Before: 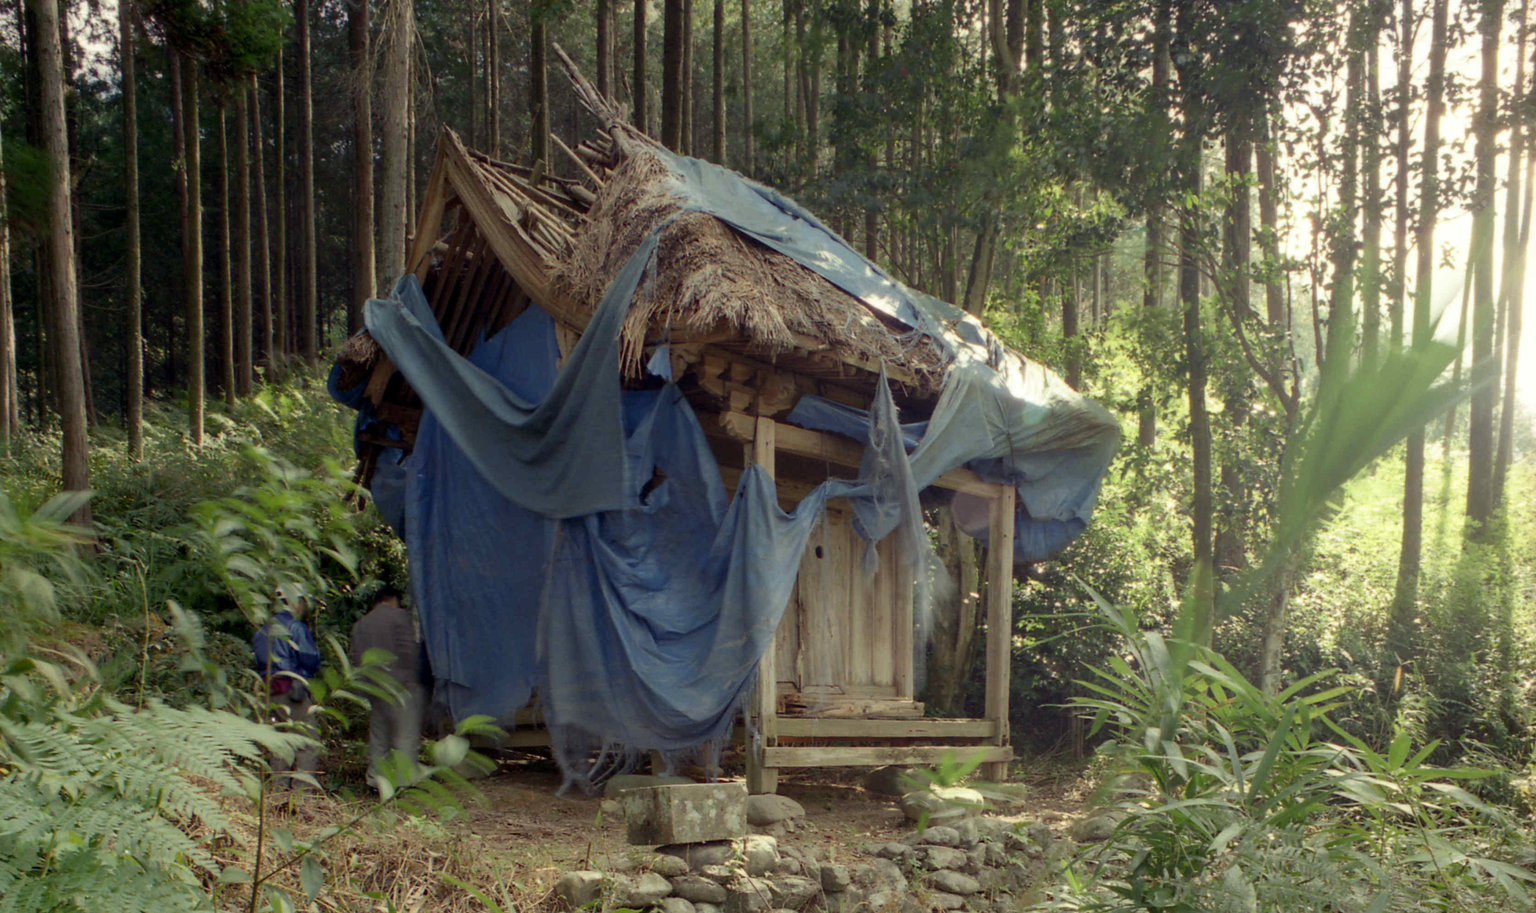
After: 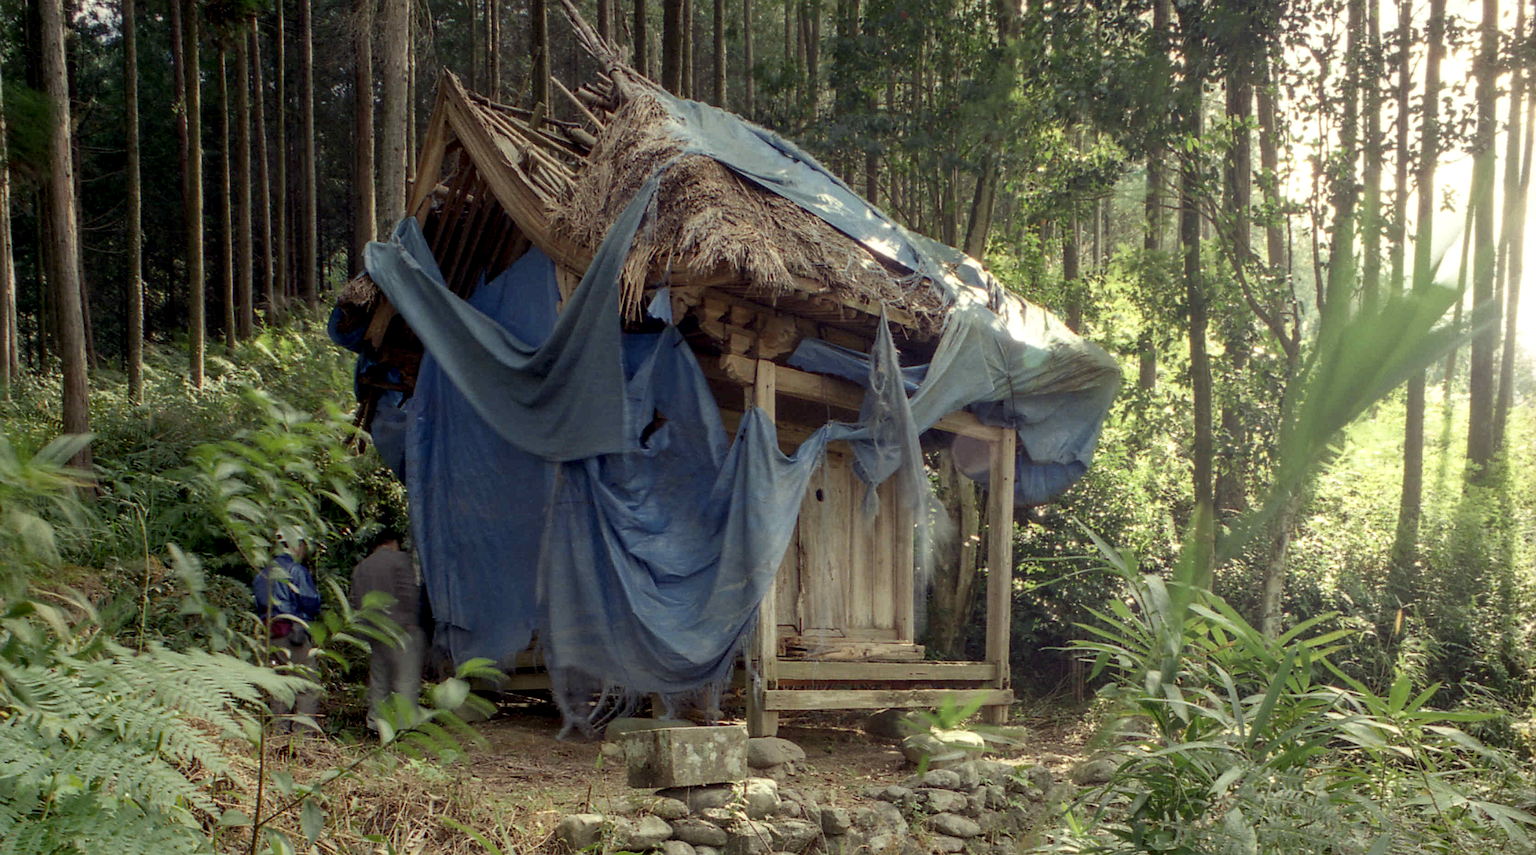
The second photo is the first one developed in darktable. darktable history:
crop and rotate: top 6.311%
local contrast: on, module defaults
sharpen: on, module defaults
